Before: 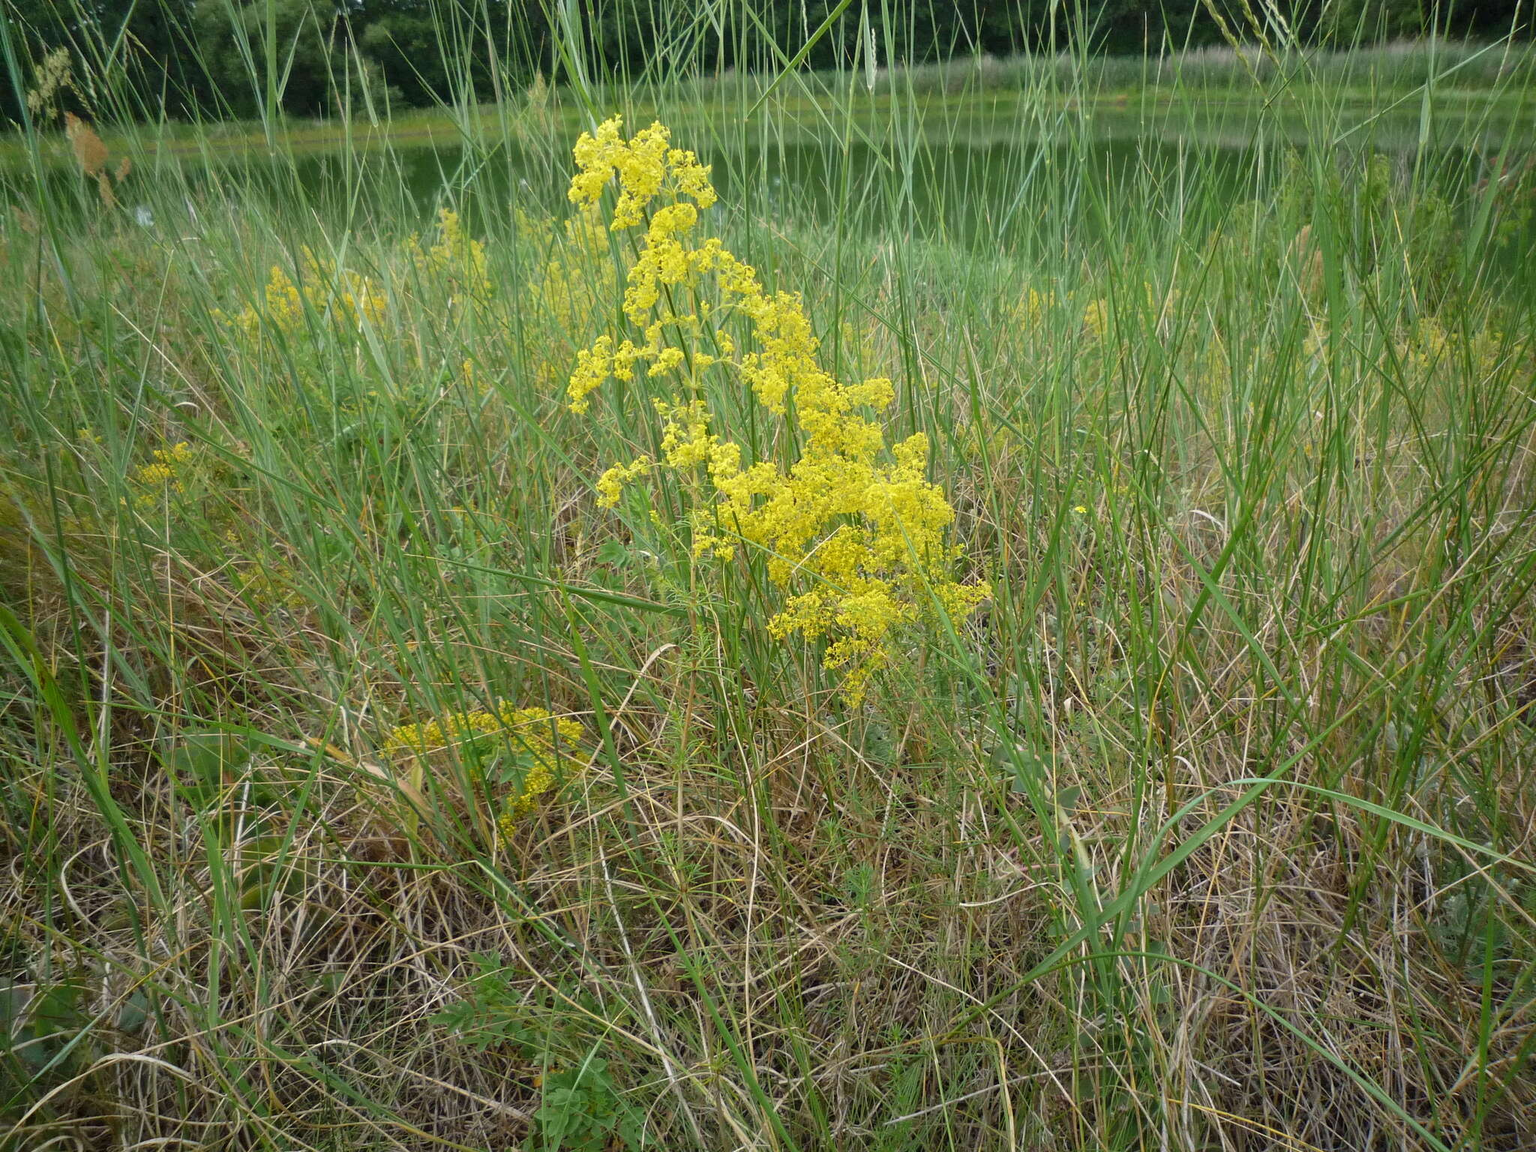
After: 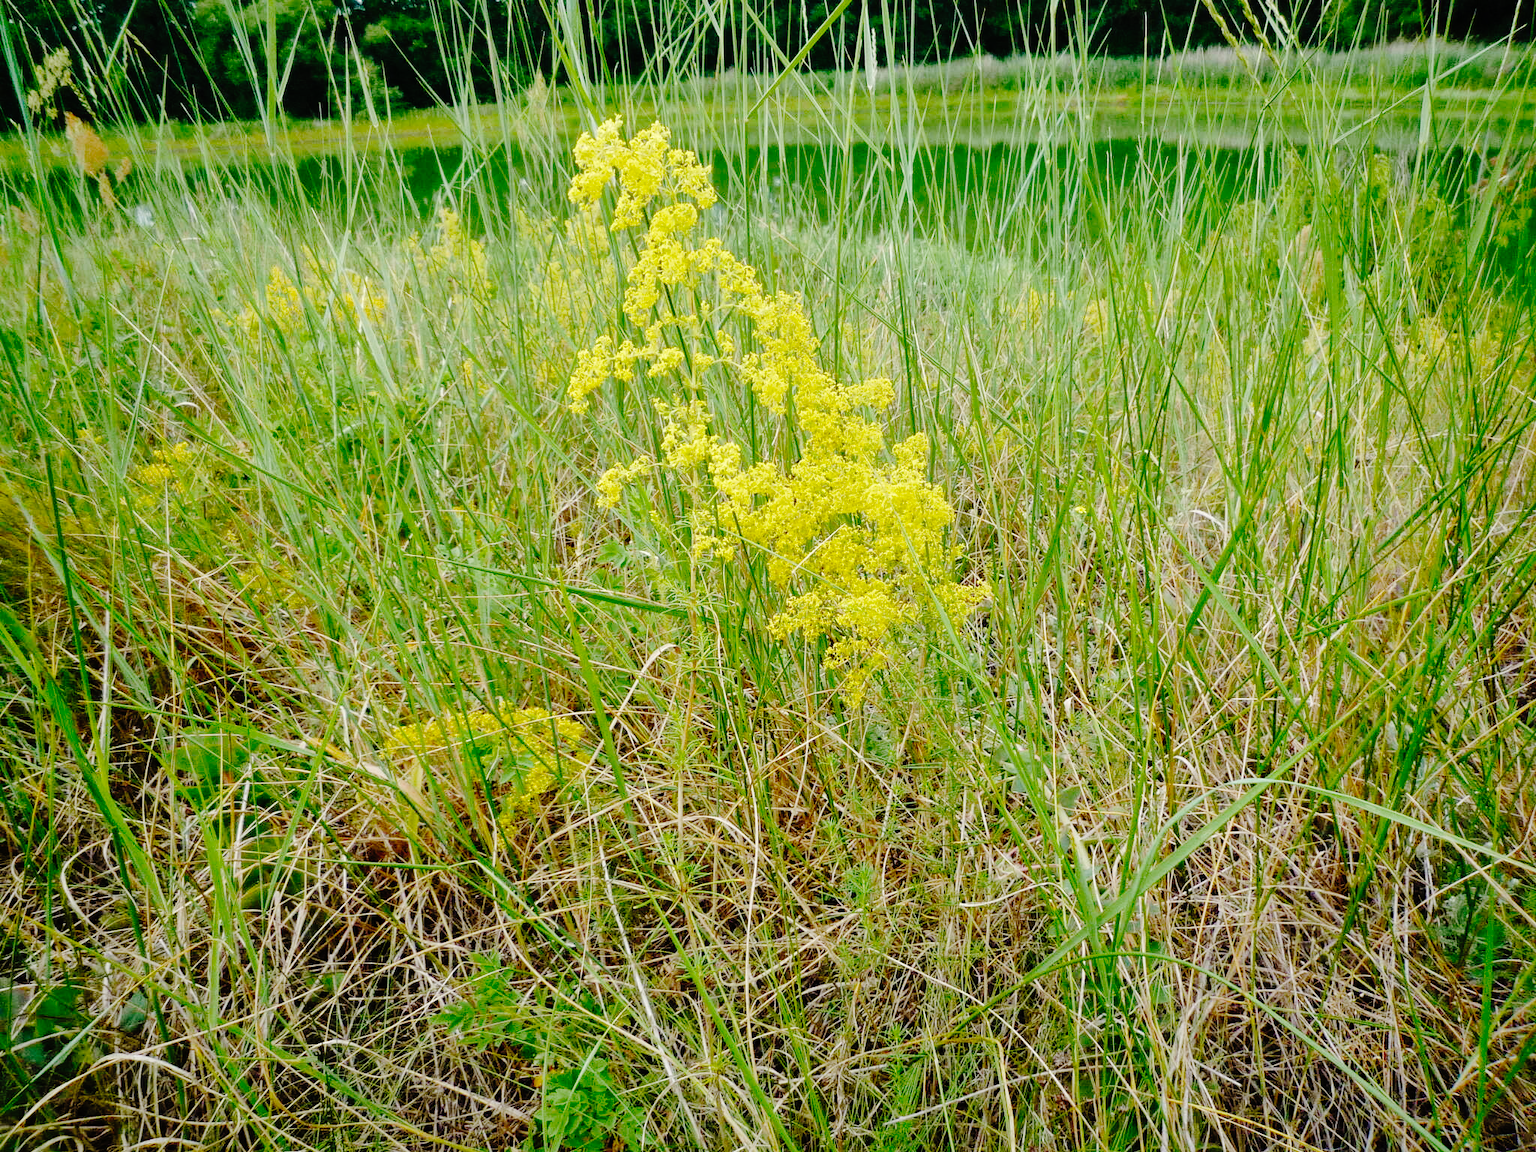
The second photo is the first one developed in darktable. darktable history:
base curve: curves: ch0 [(0, 0) (0.036, 0.01) (0.123, 0.254) (0.258, 0.504) (0.507, 0.748) (1, 1)], preserve colors none
shadows and highlights: on, module defaults
